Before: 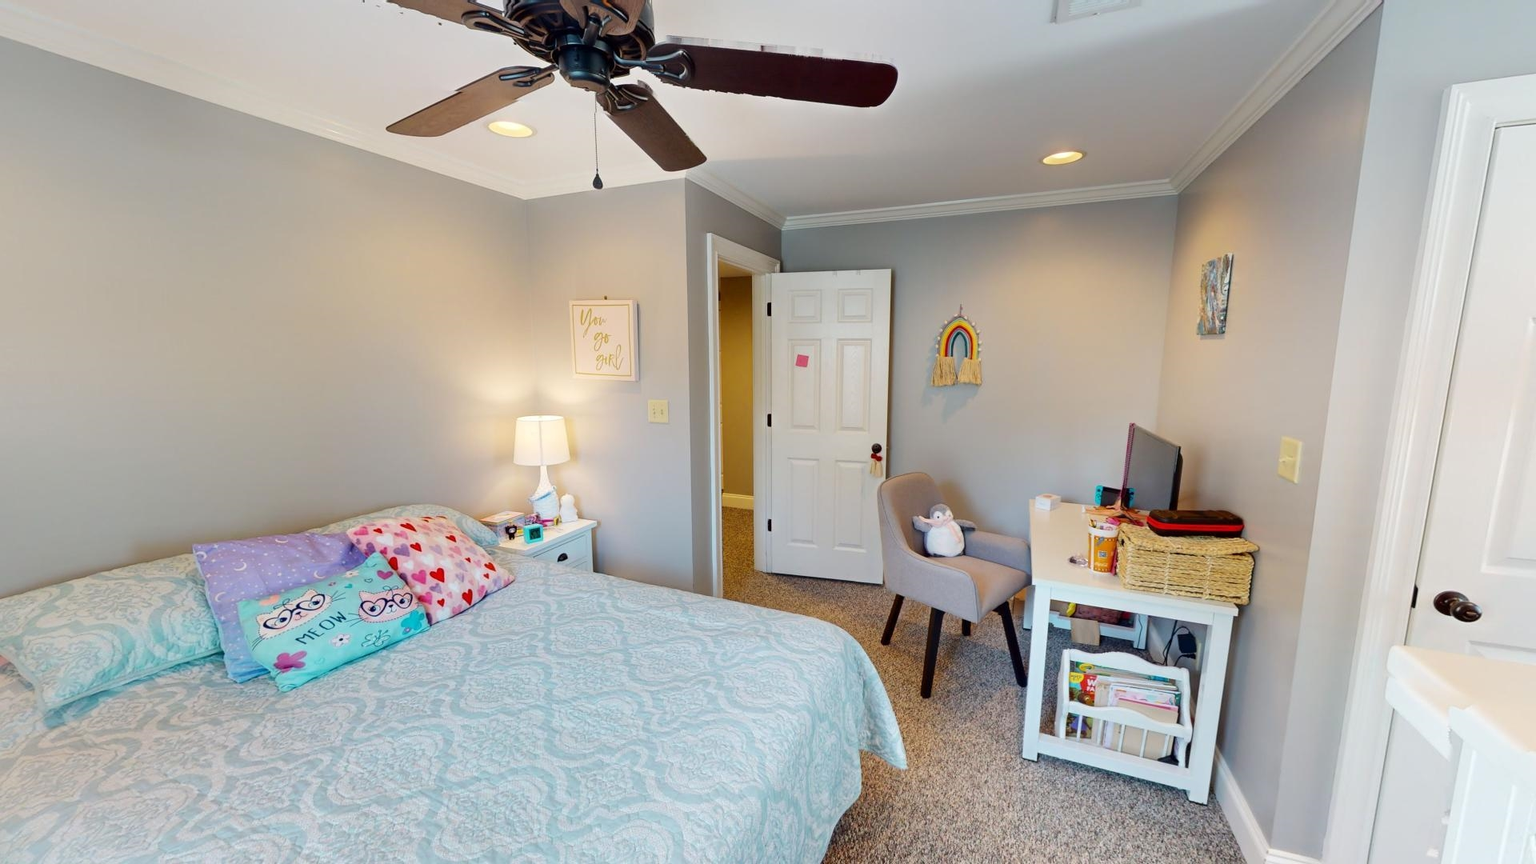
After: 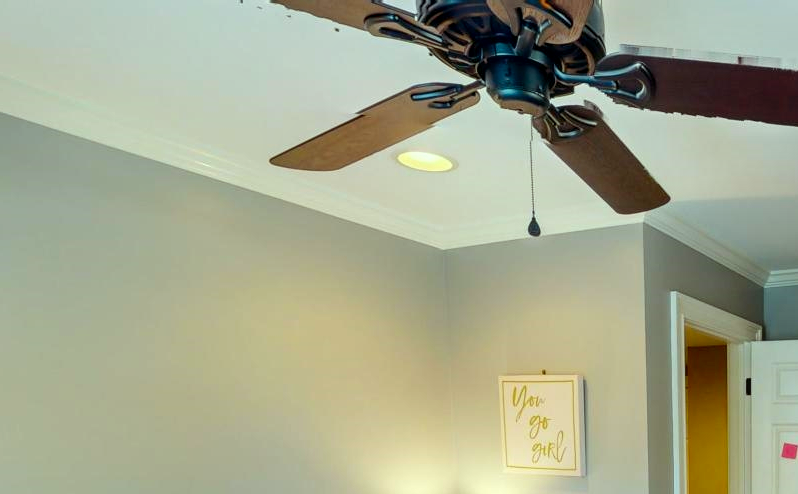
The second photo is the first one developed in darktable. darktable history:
exposure: compensate highlight preservation false
crop and rotate: left 11.105%, top 0.087%, right 47.296%, bottom 54.148%
local contrast: detail 130%
color correction: highlights a* -7.62, highlights b* 0.995, shadows a* -3.28, saturation 1.38
